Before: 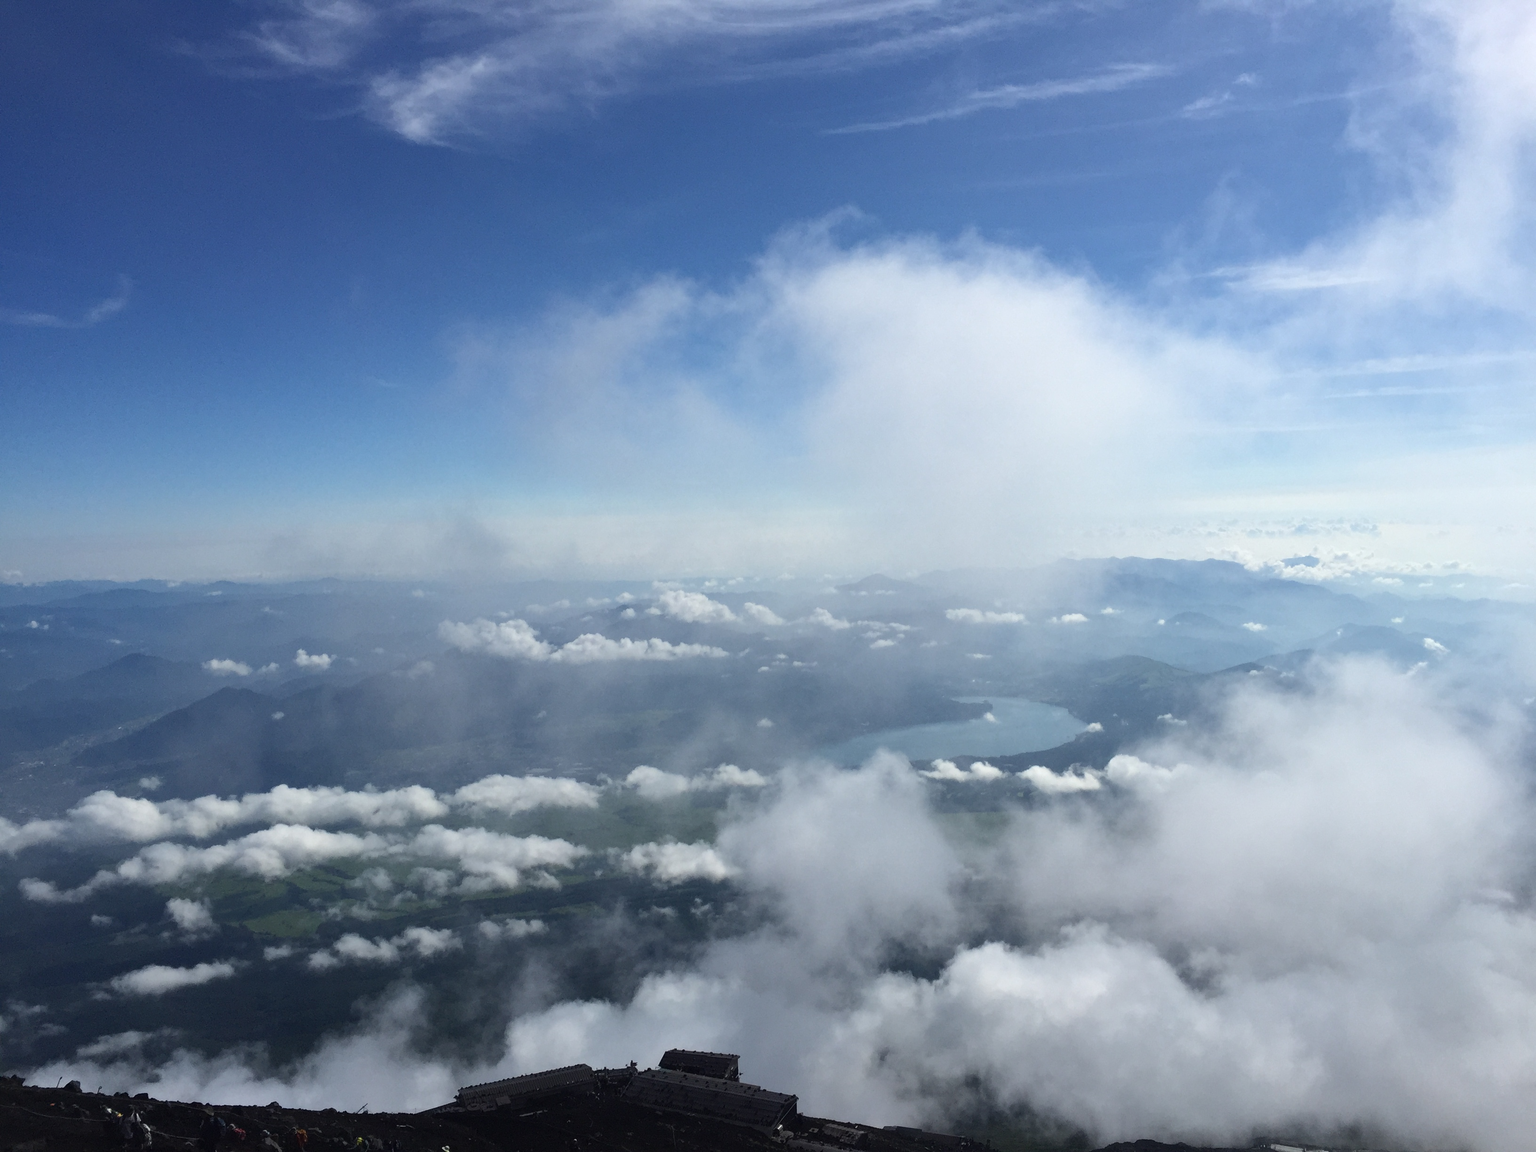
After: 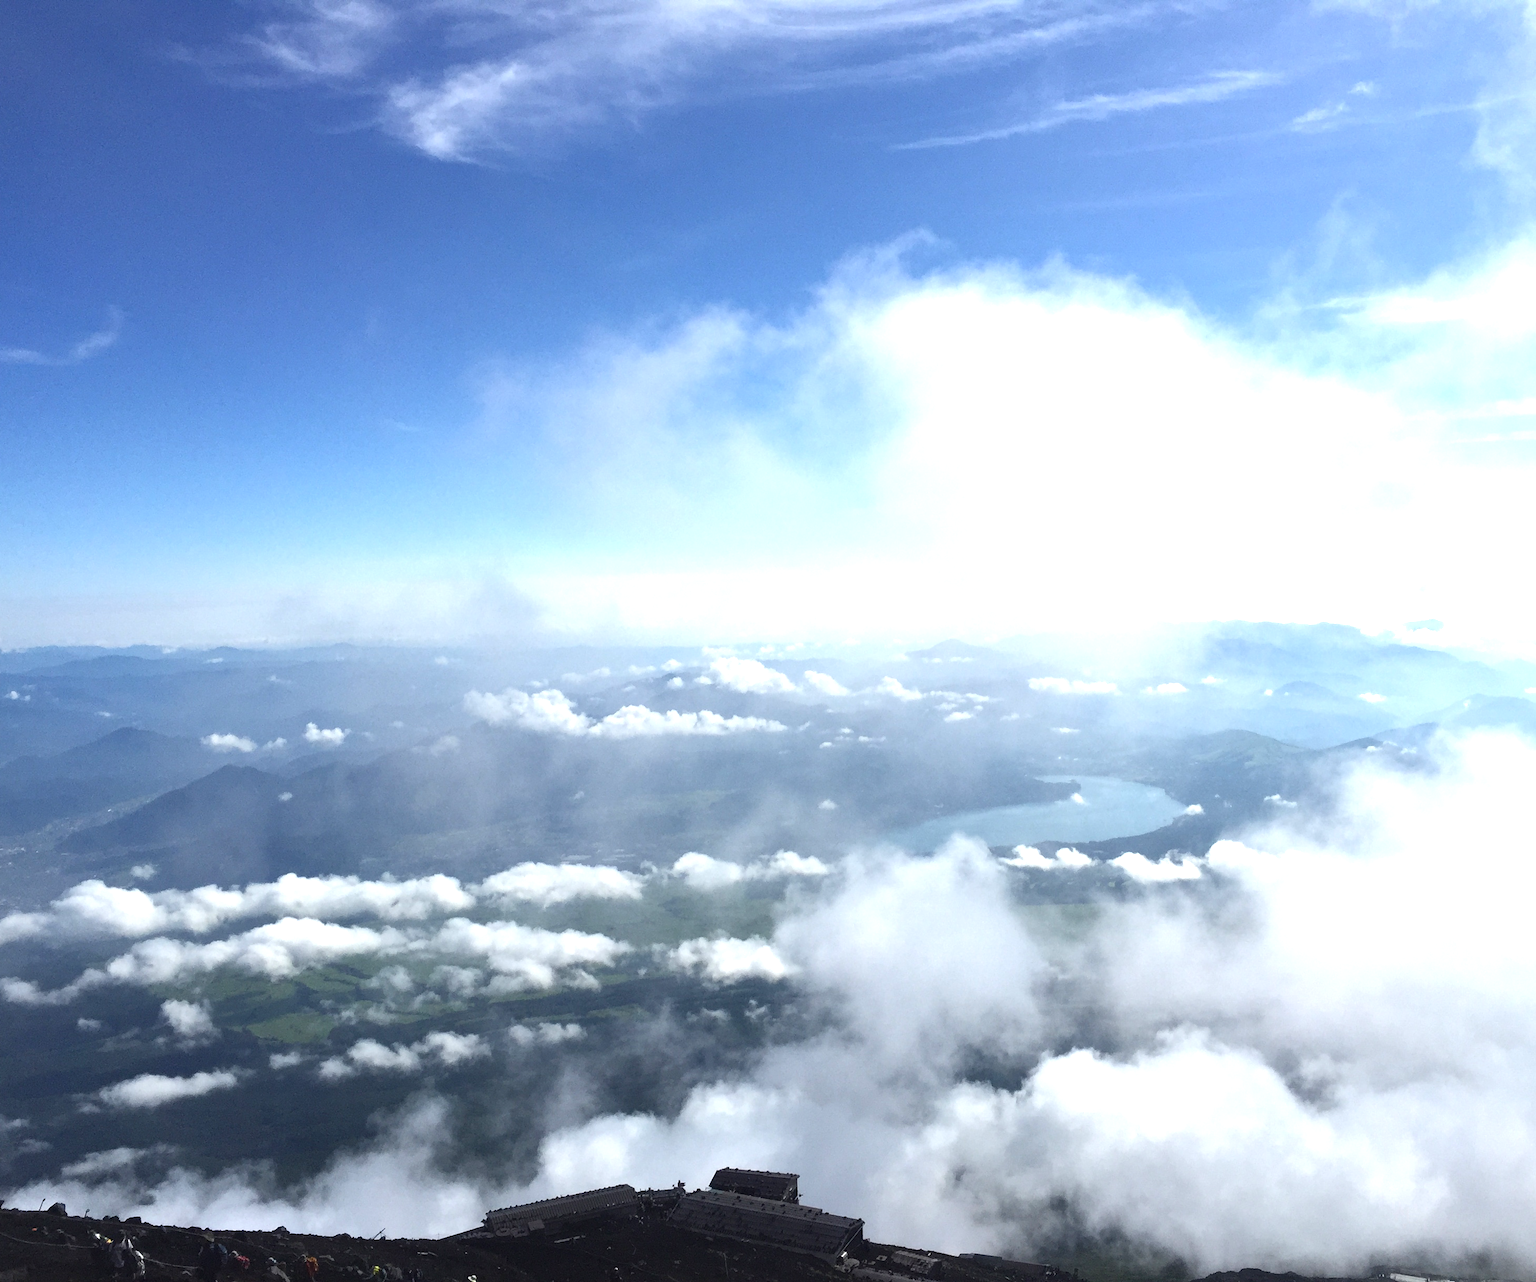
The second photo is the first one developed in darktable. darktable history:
crop and rotate: left 1.428%, right 8.689%
exposure: black level correction 0, exposure 1 EV, compensate exposure bias true, compensate highlight preservation false
